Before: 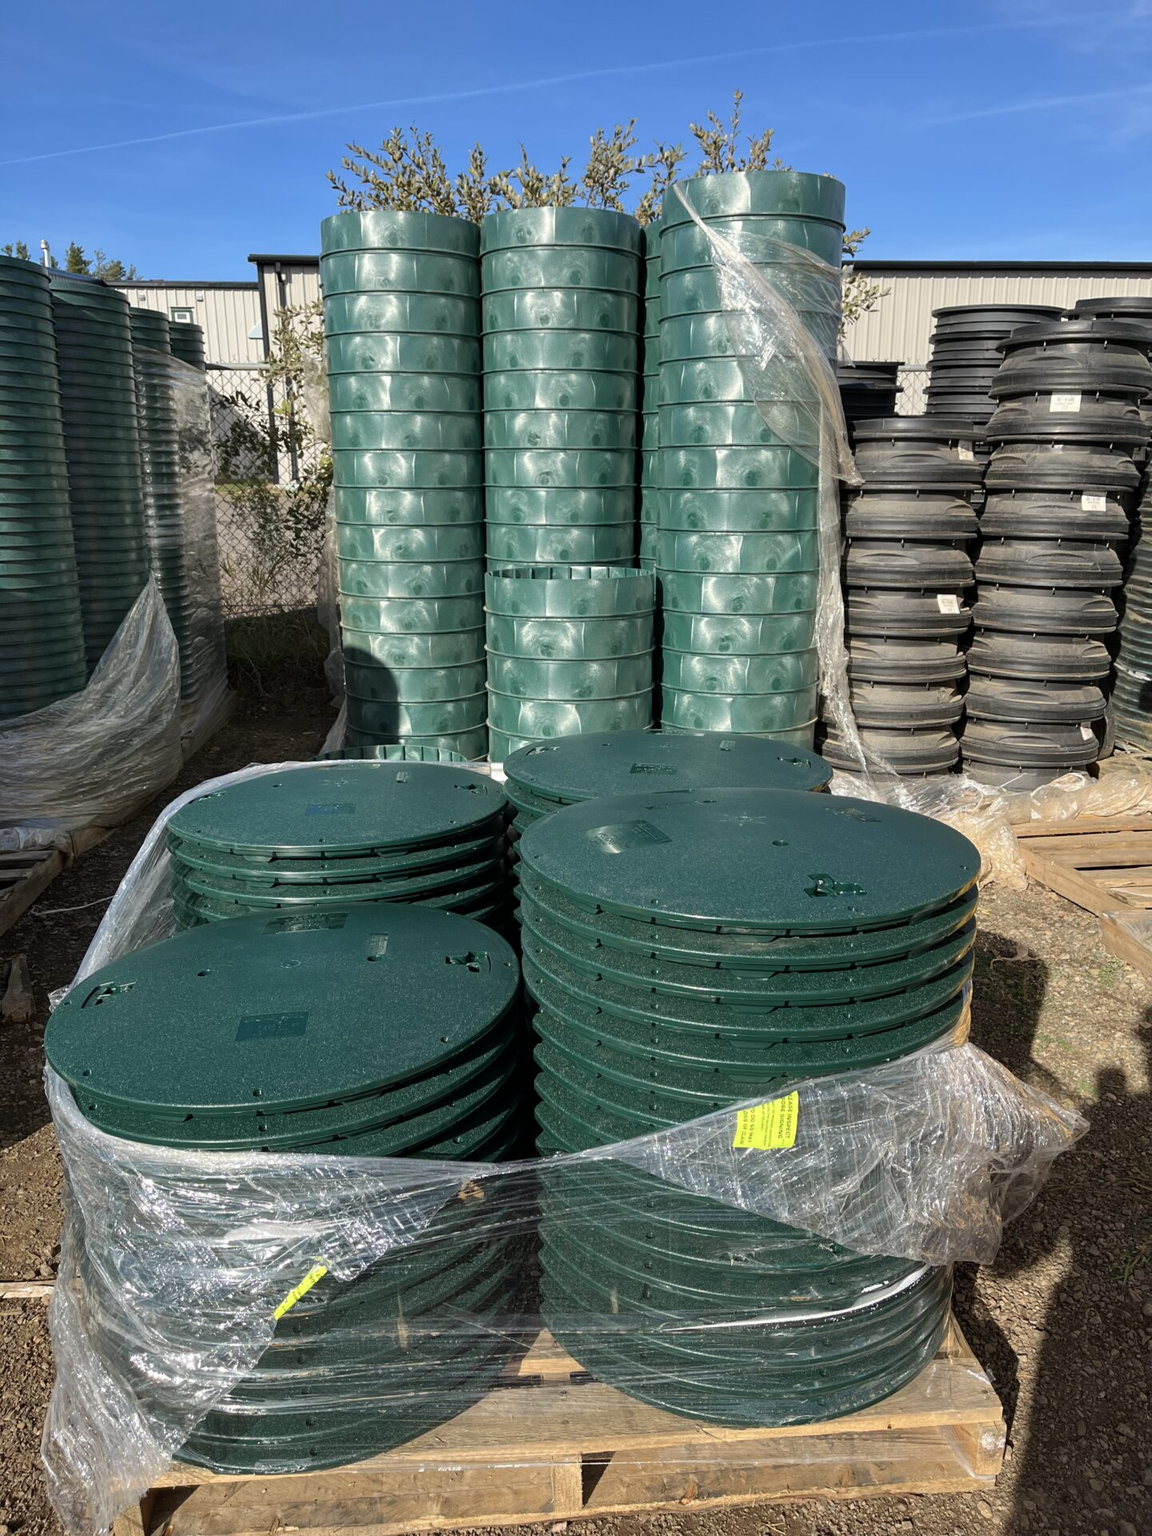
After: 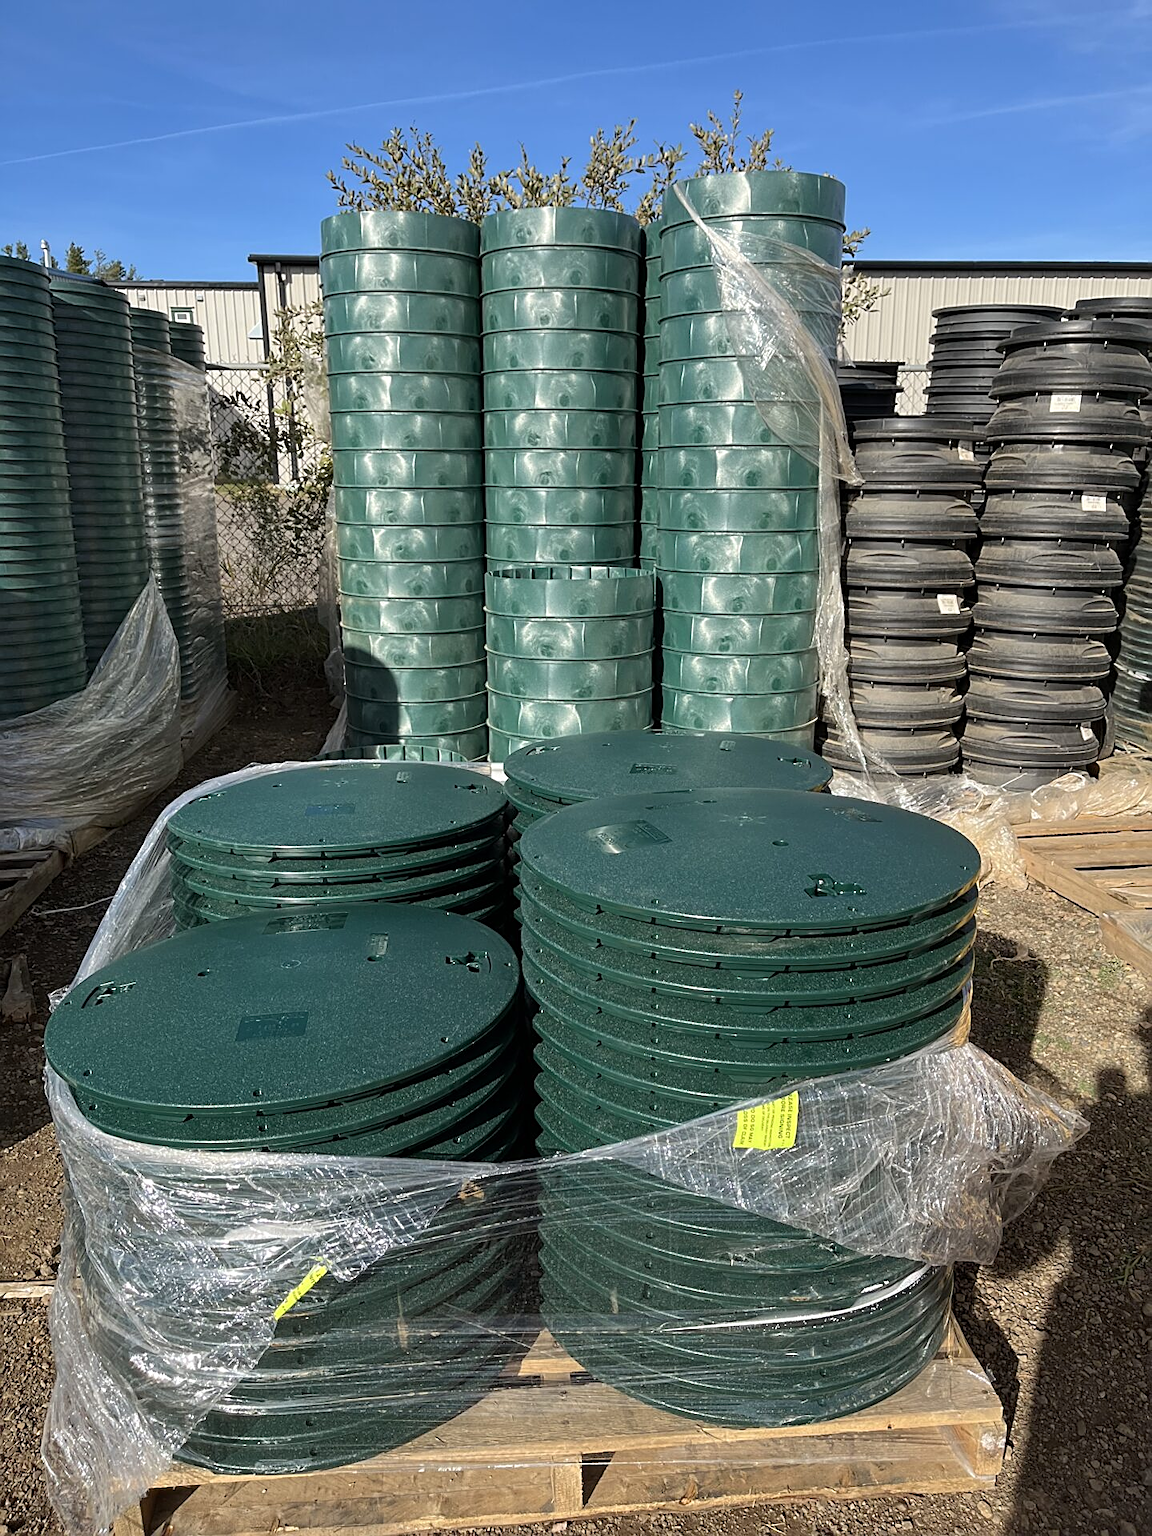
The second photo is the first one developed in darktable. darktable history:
sharpen: amount 0.579
